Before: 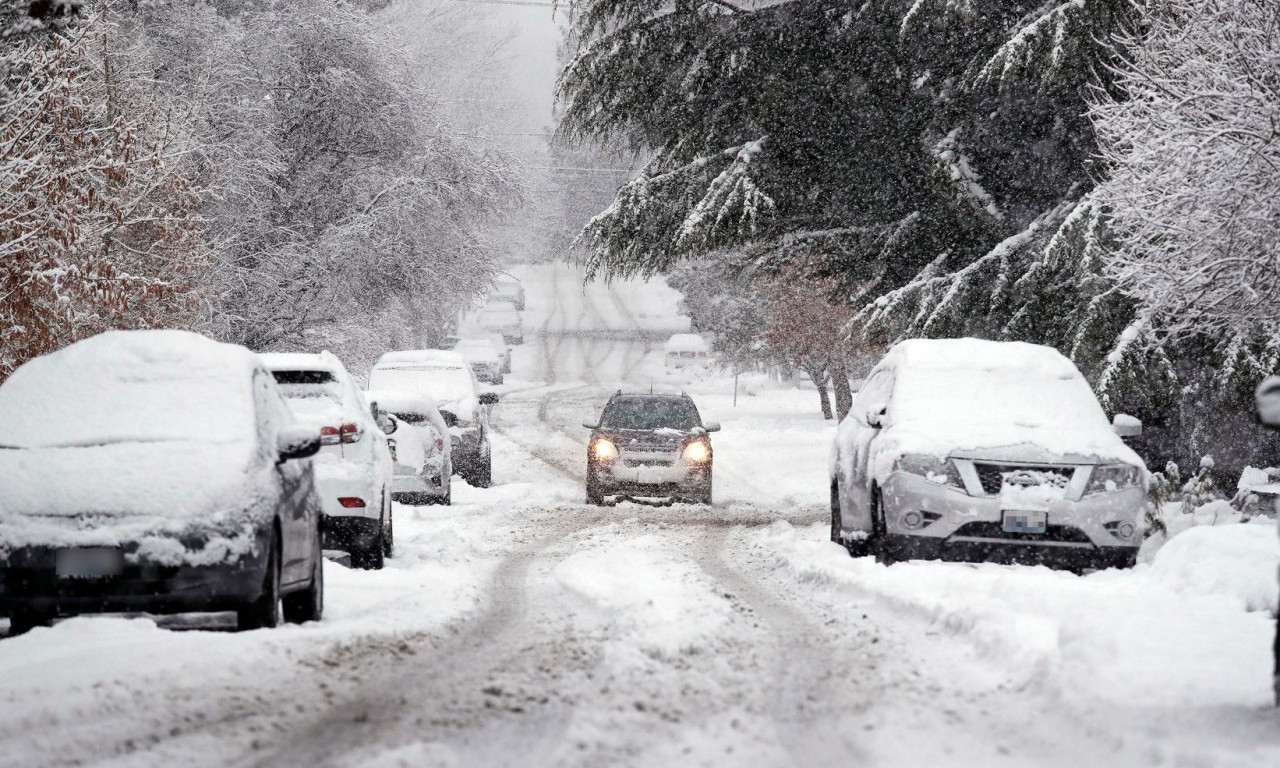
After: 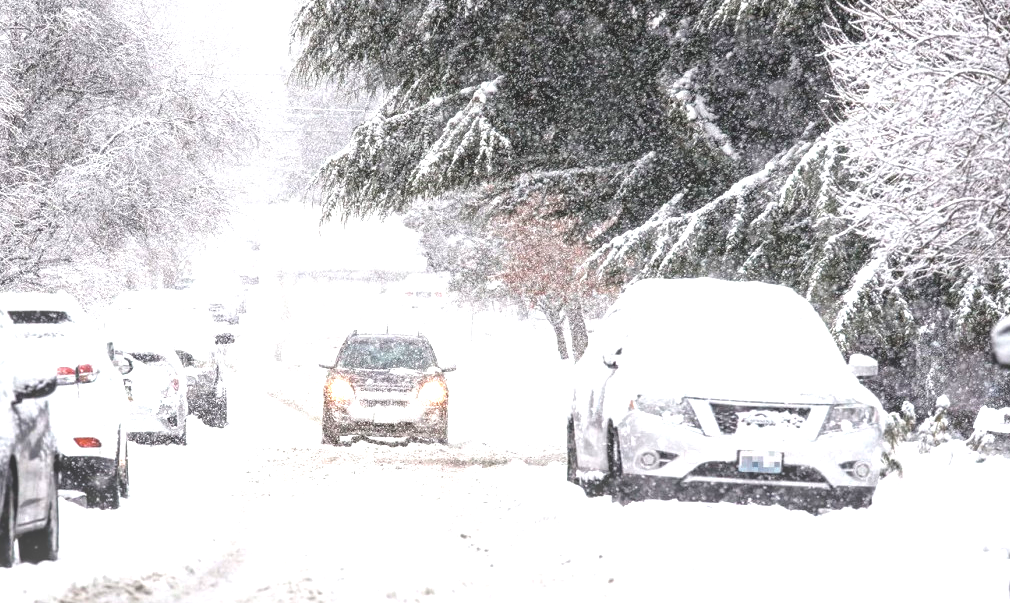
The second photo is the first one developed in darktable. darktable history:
crop and rotate: left 20.658%, top 7.908%, right 0.412%, bottom 13.529%
local contrast: highlights 48%, shadows 1%, detail 98%
exposure: exposure 0.77 EV, compensate exposure bias true, compensate highlight preservation false
tone equalizer: -8 EV -0.379 EV, -7 EV -0.418 EV, -6 EV -0.343 EV, -5 EV -0.198 EV, -3 EV 0.252 EV, -2 EV 0.307 EV, -1 EV 0.367 EV, +0 EV 0.401 EV, mask exposure compensation -0.488 EV
color zones: curves: ch0 [(0, 0.558) (0.143, 0.548) (0.286, 0.447) (0.429, 0.259) (0.571, 0.5) (0.714, 0.5) (0.857, 0.593) (1, 0.558)]; ch1 [(0, 0.543) (0.01, 0.544) (0.12, 0.492) (0.248, 0.458) (0.5, 0.534) (0.748, 0.5) (0.99, 0.469) (1, 0.543)]; ch2 [(0, 0.507) (0.143, 0.522) (0.286, 0.505) (0.429, 0.5) (0.571, 0.5) (0.714, 0.5) (0.857, 0.5) (1, 0.507)]
